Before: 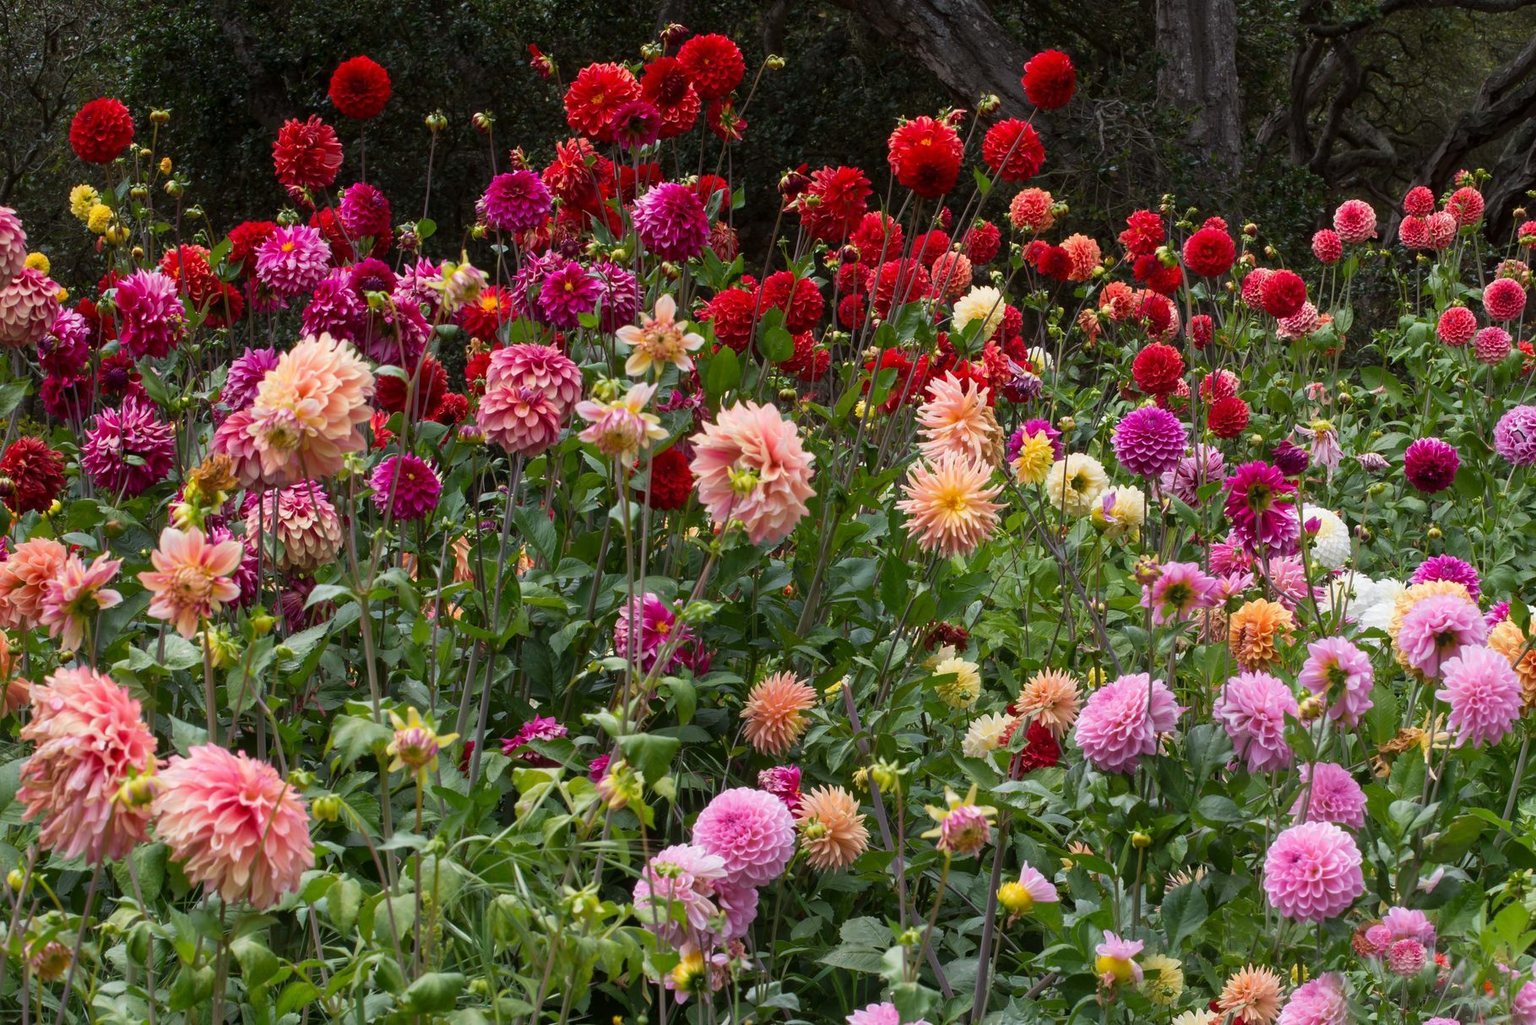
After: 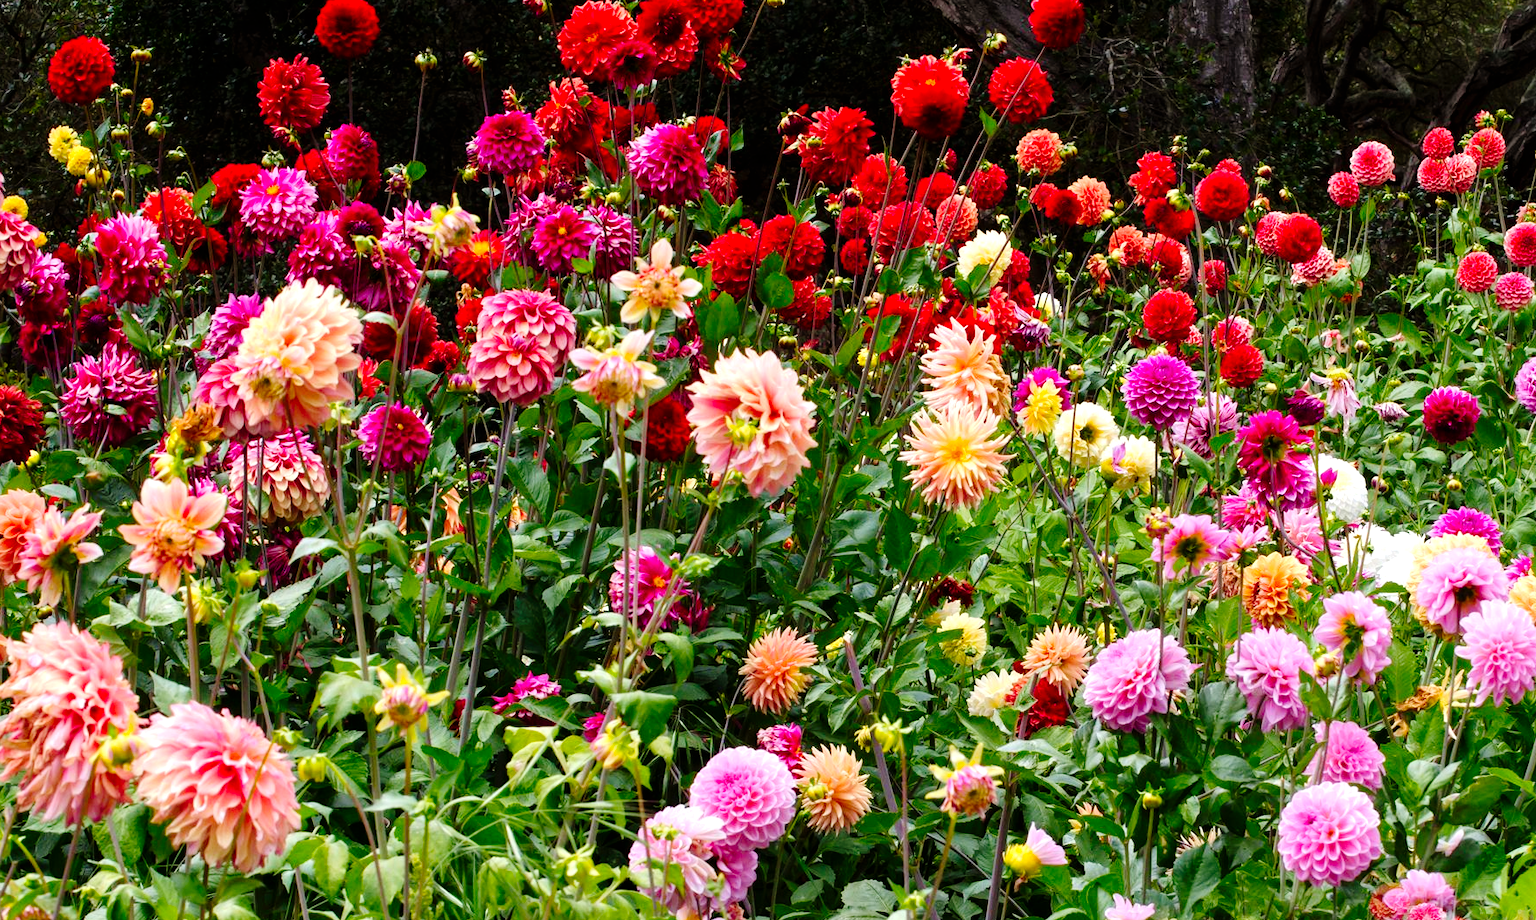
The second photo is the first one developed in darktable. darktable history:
levels: levels [0, 0.435, 0.917]
tone curve: curves: ch0 [(0, 0) (0.003, 0) (0.011, 0.001) (0.025, 0.001) (0.044, 0.003) (0.069, 0.009) (0.1, 0.018) (0.136, 0.032) (0.177, 0.074) (0.224, 0.13) (0.277, 0.218) (0.335, 0.321) (0.399, 0.425) (0.468, 0.523) (0.543, 0.617) (0.623, 0.708) (0.709, 0.789) (0.801, 0.873) (0.898, 0.967) (1, 1)], preserve colors none
crop: left 1.507%, top 6.147%, right 1.379%, bottom 6.637%
